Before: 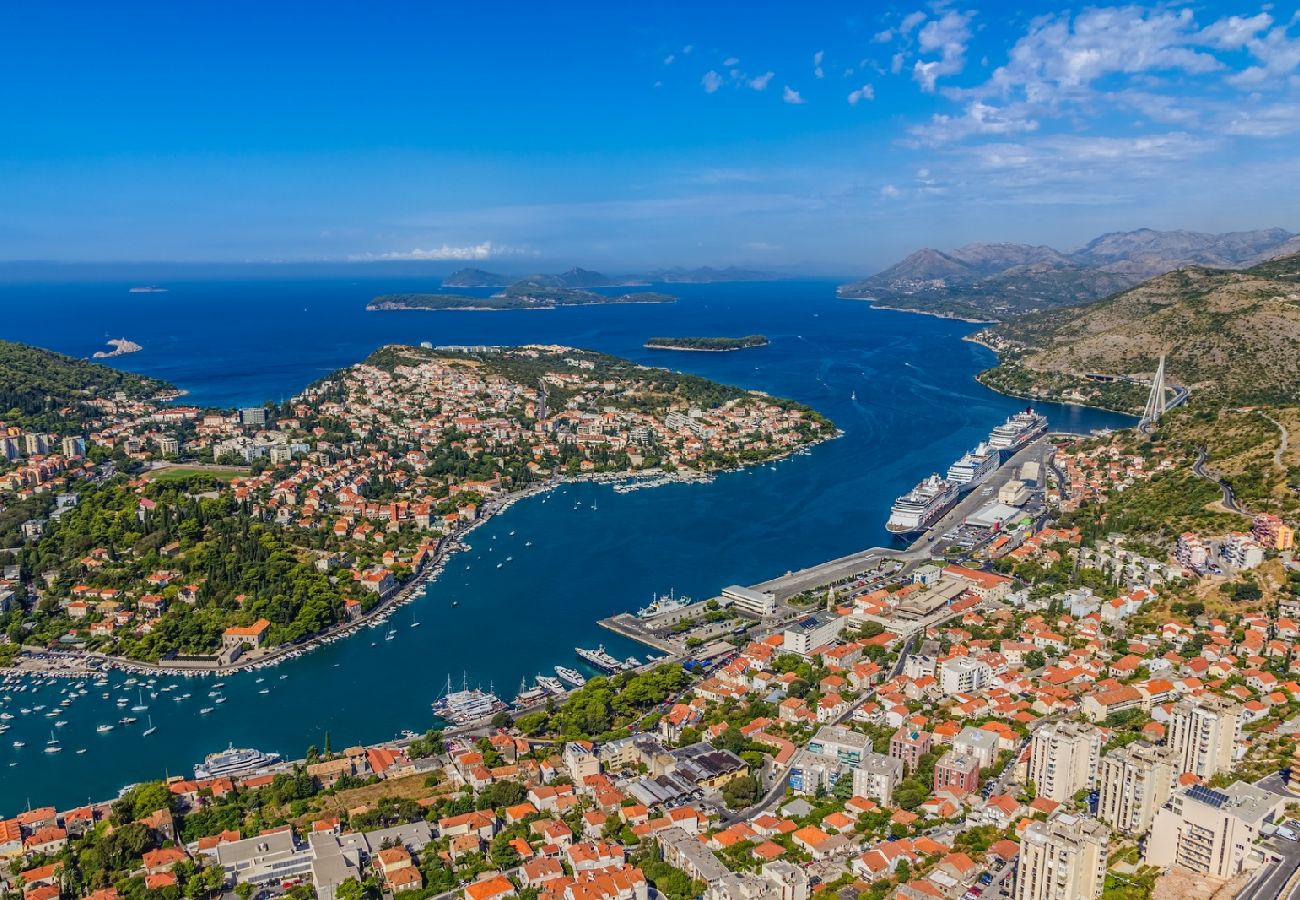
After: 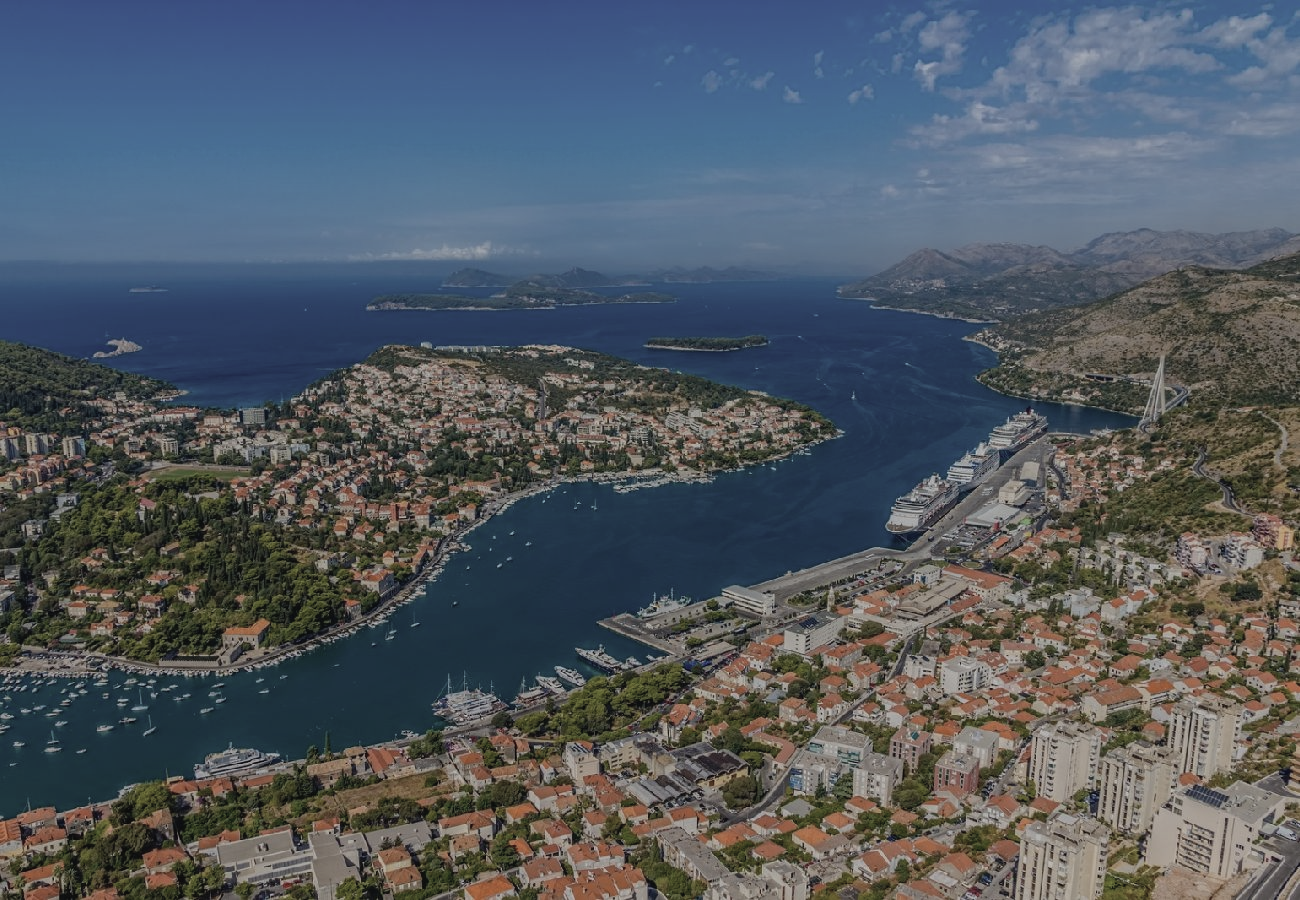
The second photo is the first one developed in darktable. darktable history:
levels: levels [0, 0.48, 0.961]
exposure: exposure -0.952 EV, compensate highlight preservation false
shadows and highlights: radius 333.36, shadows 55.3, highlights -99.73, compress 94.58%, soften with gaussian
contrast brightness saturation: contrast -0.047, saturation -0.408
